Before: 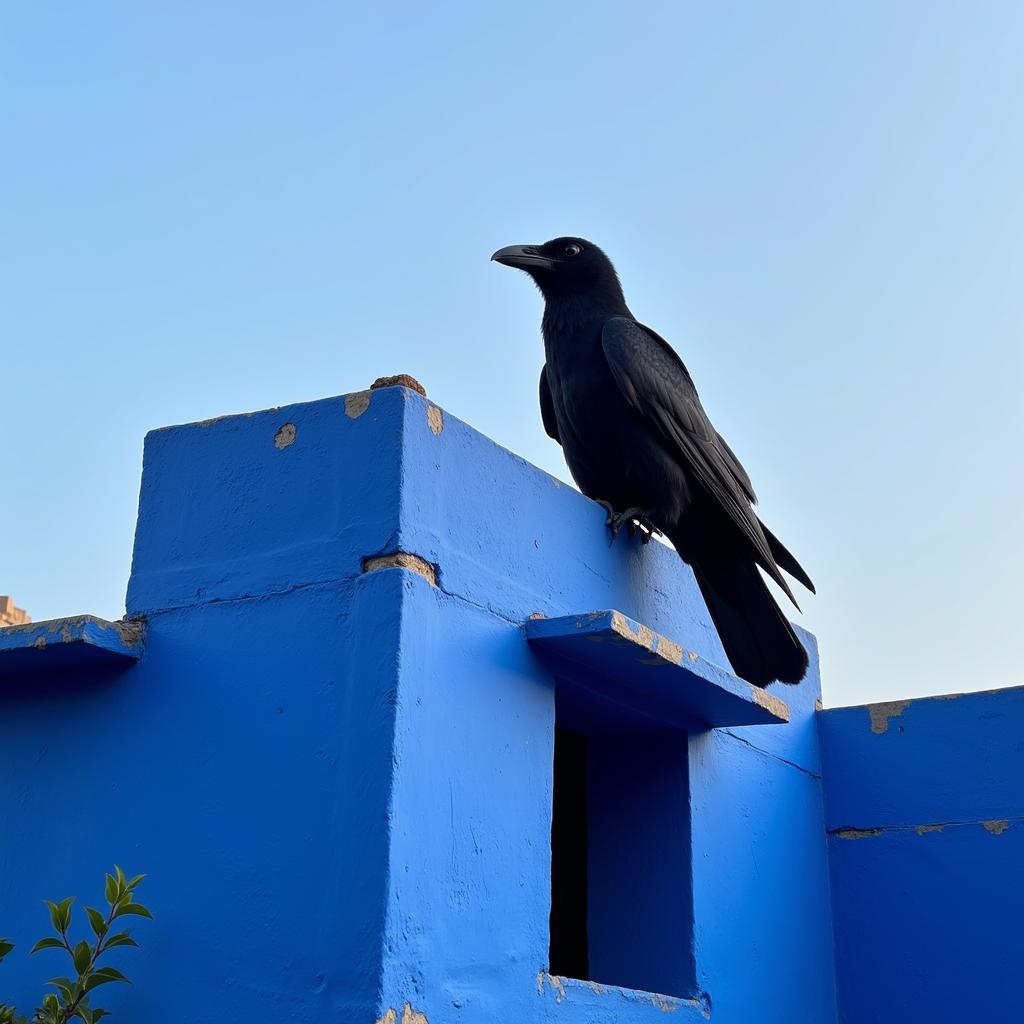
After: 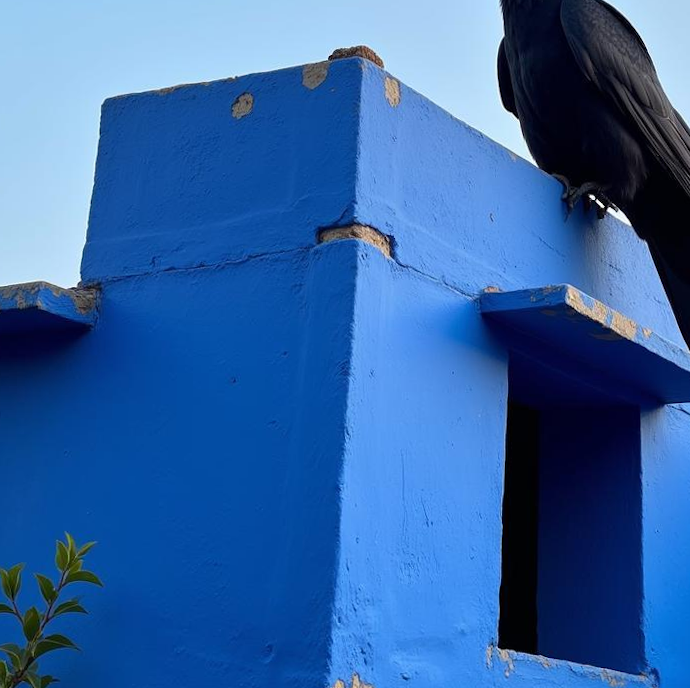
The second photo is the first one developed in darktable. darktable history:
crop and rotate: angle -0.875°, left 3.639%, top 31.701%, right 27.918%
